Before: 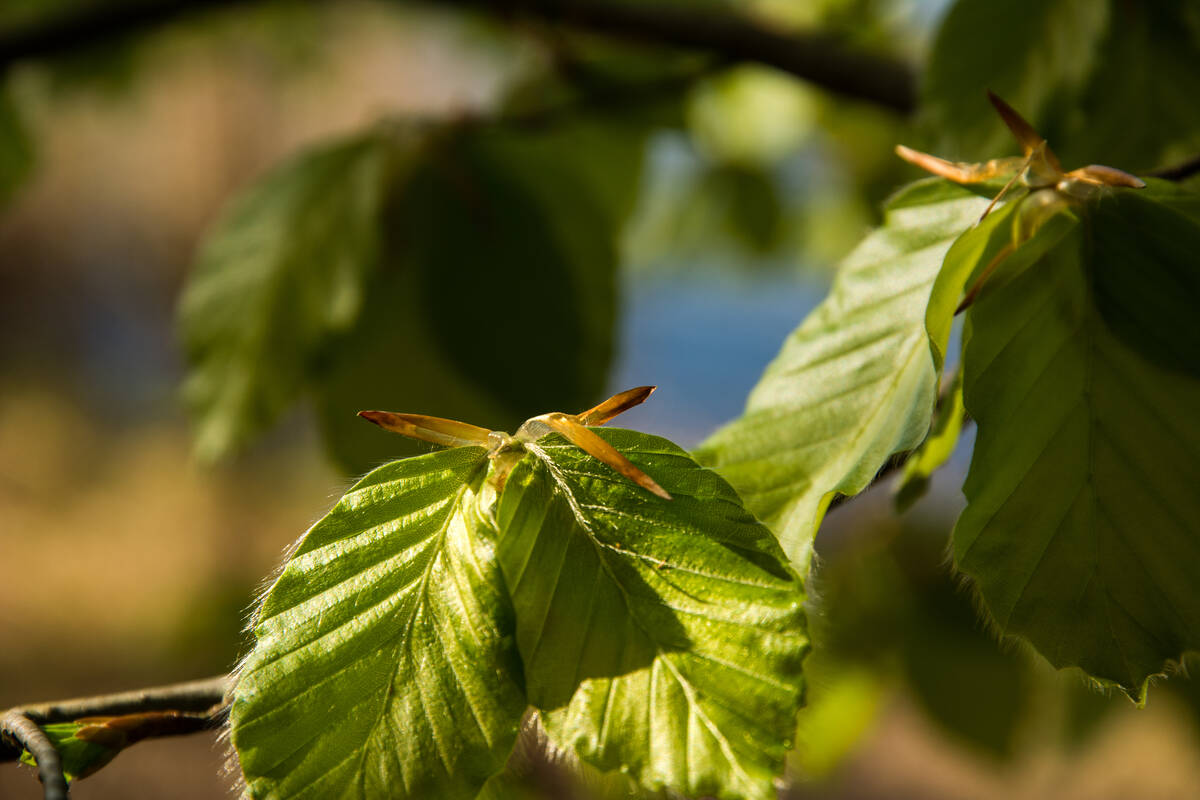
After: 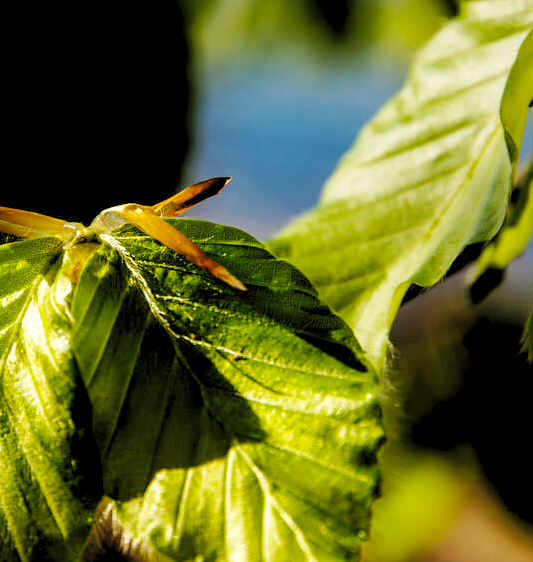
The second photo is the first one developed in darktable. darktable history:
base curve: curves: ch0 [(0, 0) (0.036, 0.025) (0.121, 0.166) (0.206, 0.329) (0.605, 0.79) (1, 1)], preserve colors none
rgb levels: levels [[0.034, 0.472, 0.904], [0, 0.5, 1], [0, 0.5, 1]]
crop: left 35.432%, top 26.233%, right 20.145%, bottom 3.432%
shadows and highlights: on, module defaults
